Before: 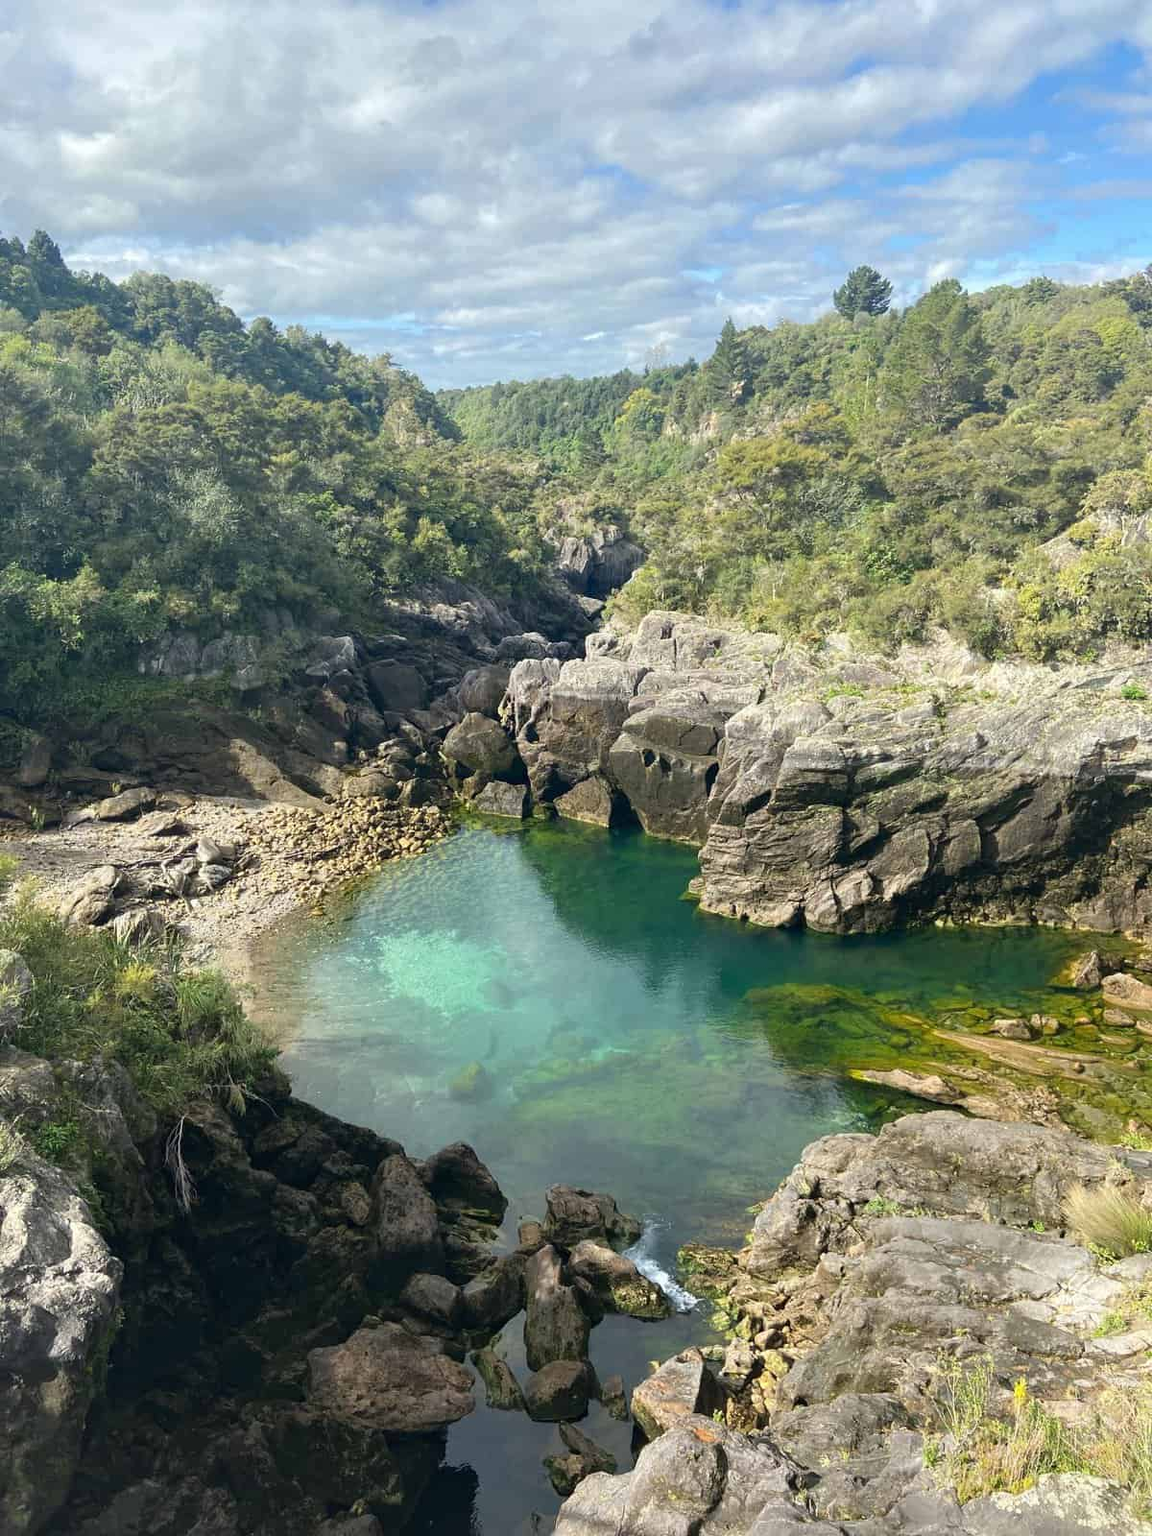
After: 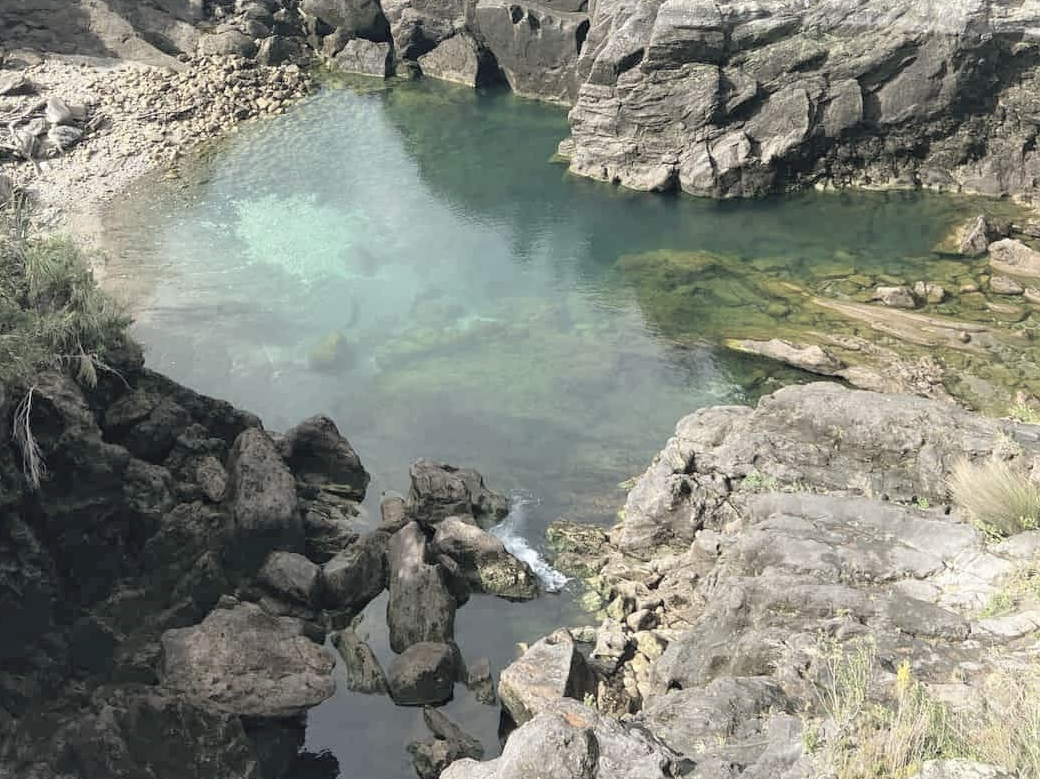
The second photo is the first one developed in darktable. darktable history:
crop and rotate: left 13.271%, top 48.476%, bottom 2.777%
contrast brightness saturation: brightness 0.19, saturation -0.505
